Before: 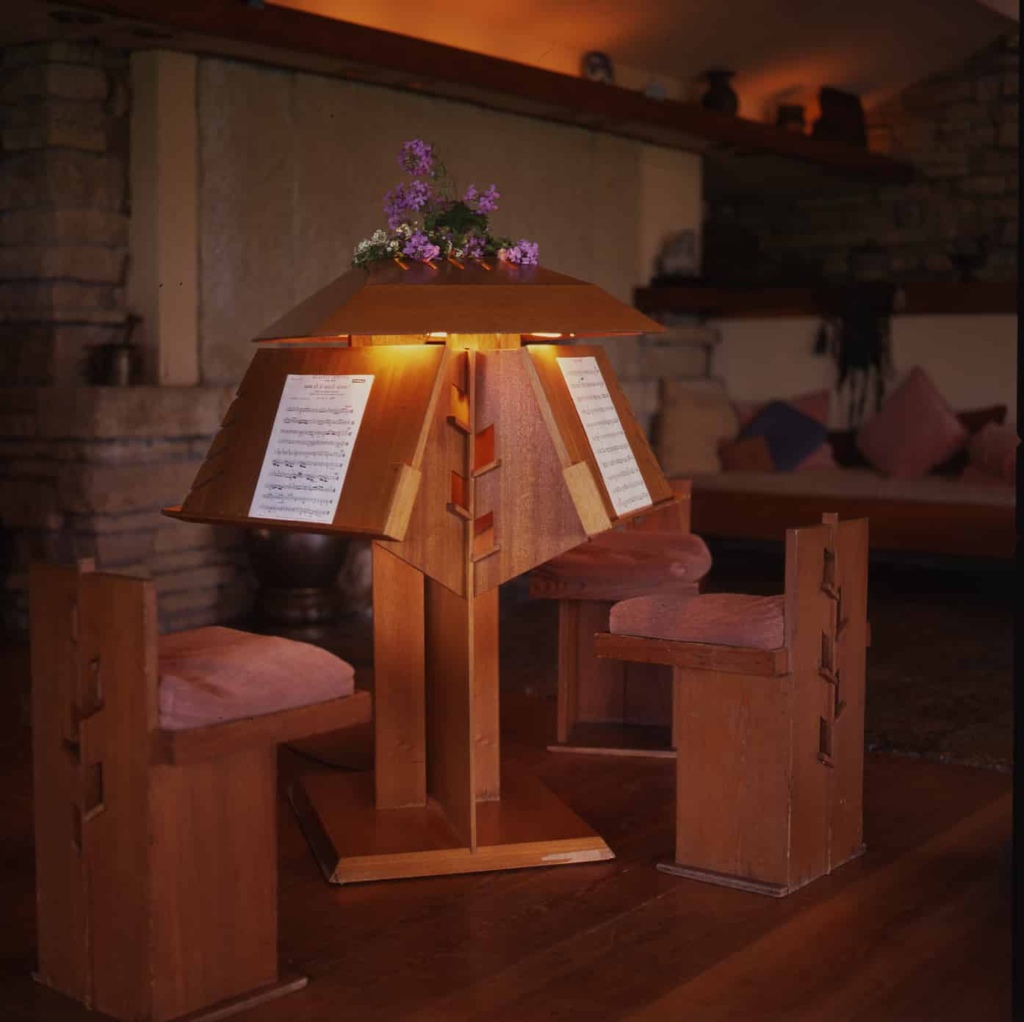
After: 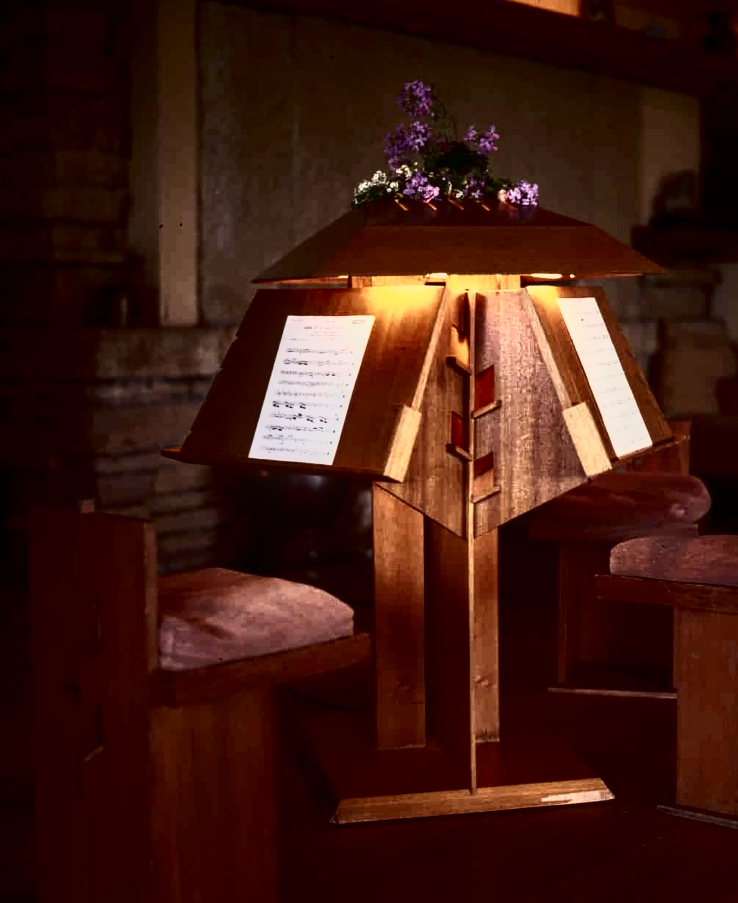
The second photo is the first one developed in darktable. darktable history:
crop: top 5.801%, right 27.86%, bottom 5.765%
local contrast: on, module defaults
tone curve: curves: ch0 [(0, 0) (0.003, 0) (0.011, 0.001) (0.025, 0.003) (0.044, 0.003) (0.069, 0.006) (0.1, 0.009) (0.136, 0.014) (0.177, 0.029) (0.224, 0.061) (0.277, 0.127) (0.335, 0.218) (0.399, 0.38) (0.468, 0.588) (0.543, 0.809) (0.623, 0.947) (0.709, 0.987) (0.801, 0.99) (0.898, 0.99) (1, 1)], color space Lab, independent channels, preserve colors none
color correction: highlights a* -2.47, highlights b* 2.29
